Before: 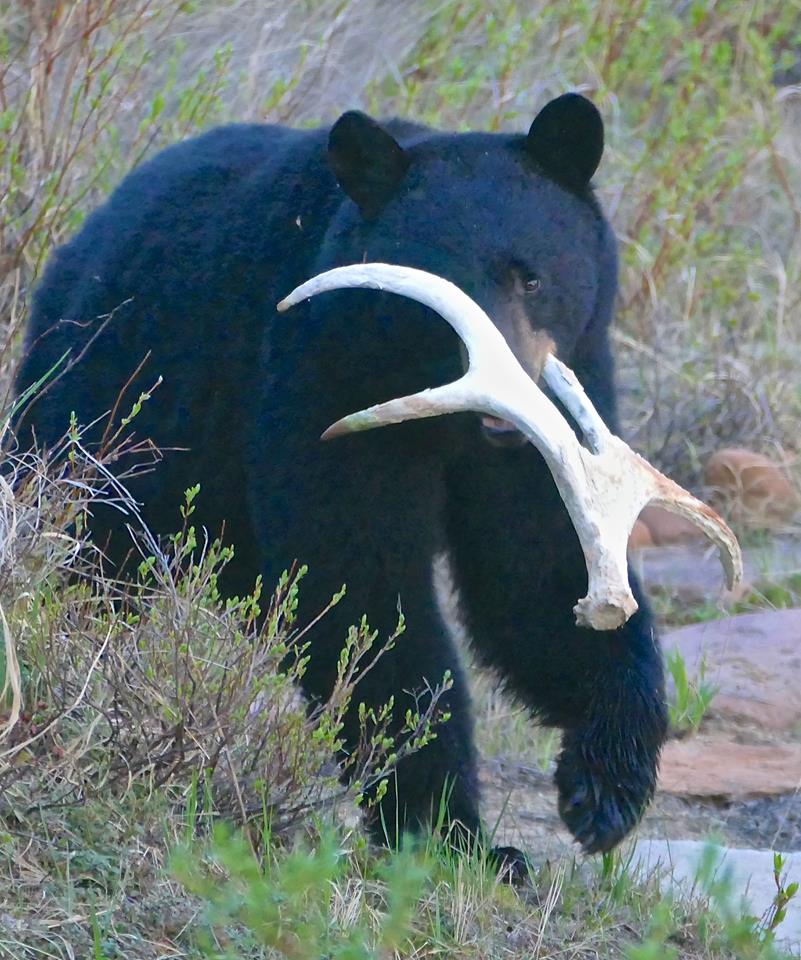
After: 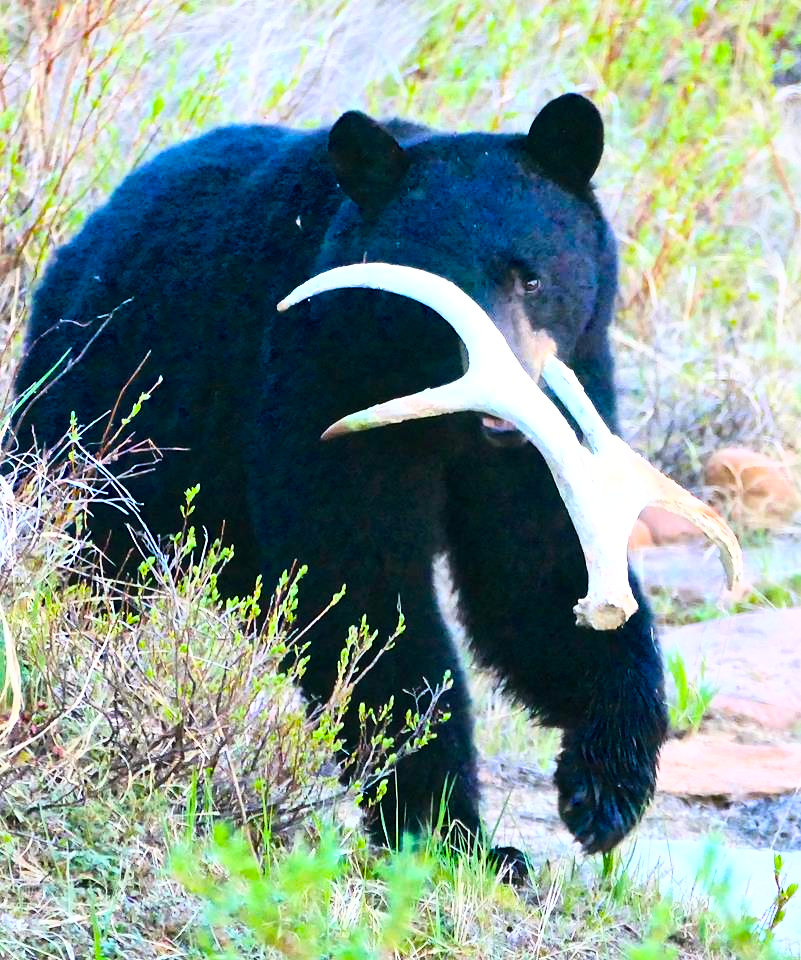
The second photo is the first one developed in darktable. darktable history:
base curve: curves: ch0 [(0, 0) (0.007, 0.004) (0.027, 0.03) (0.046, 0.07) (0.207, 0.54) (0.442, 0.872) (0.673, 0.972) (1, 1)]
color balance rgb: shadows lift › chroma 2.041%, shadows lift › hue 50.92°, linear chroma grading › global chroma 15.504%, perceptual saturation grading › global saturation 20%, perceptual saturation grading › highlights -13.925%, perceptual saturation grading › shadows 49.315%, perceptual brilliance grading › highlights 13.954%, perceptual brilliance grading › shadows -19.09%
